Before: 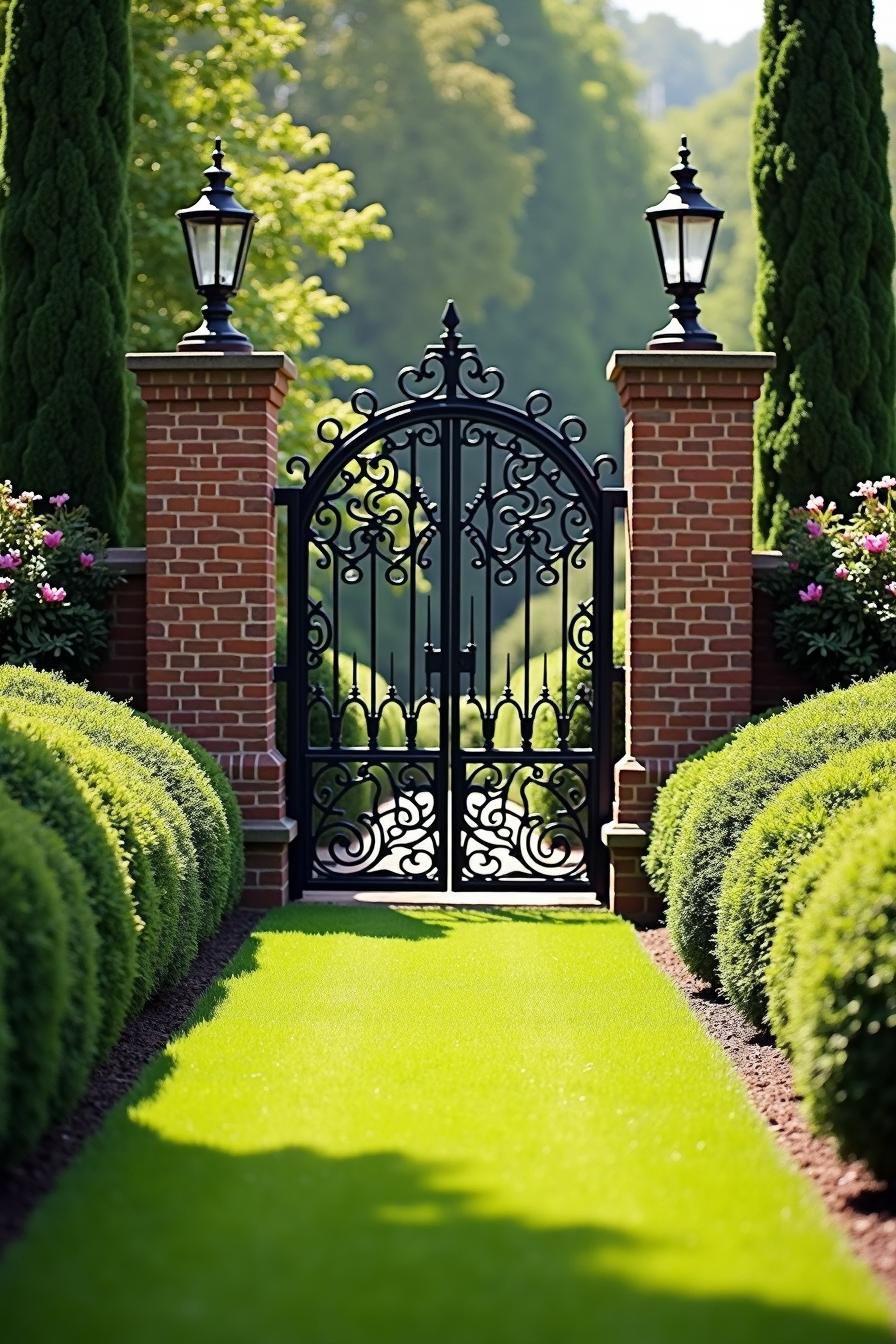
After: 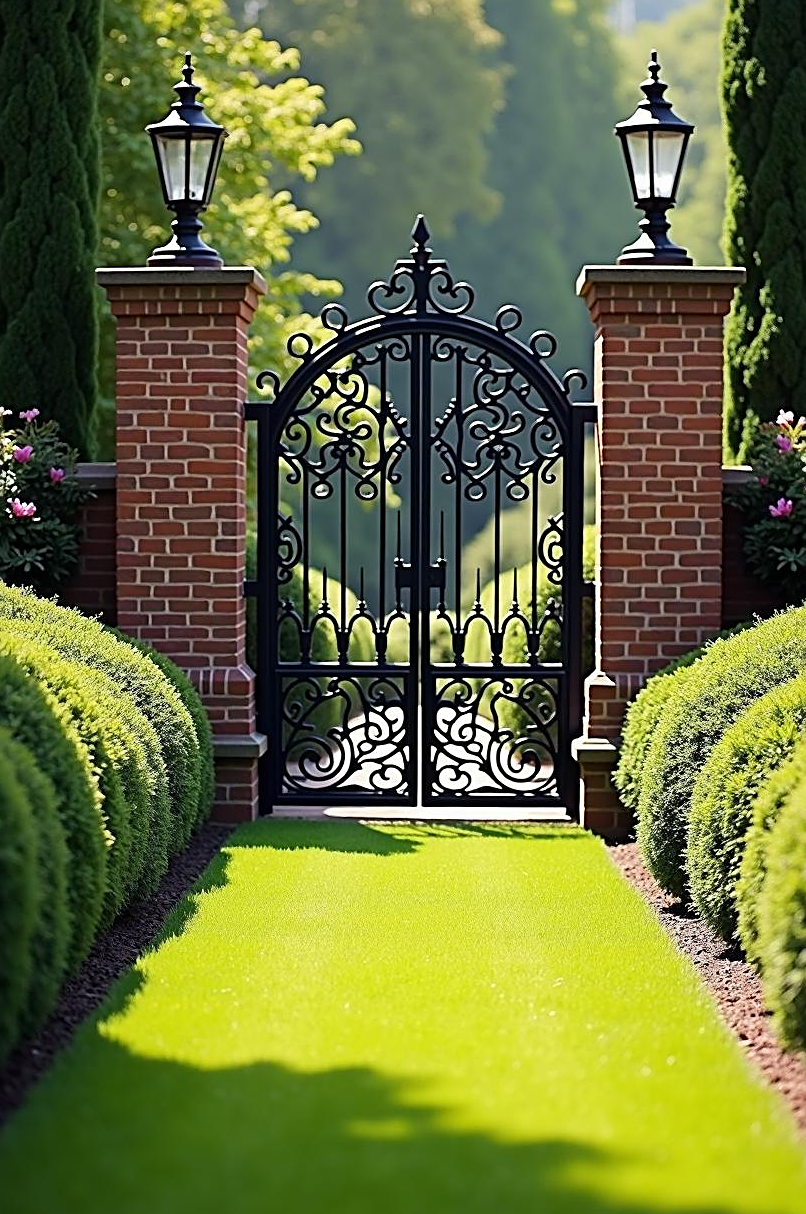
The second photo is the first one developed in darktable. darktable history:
sharpen: on, module defaults
crop: left 3.446%, top 6.382%, right 6.538%, bottom 3.222%
